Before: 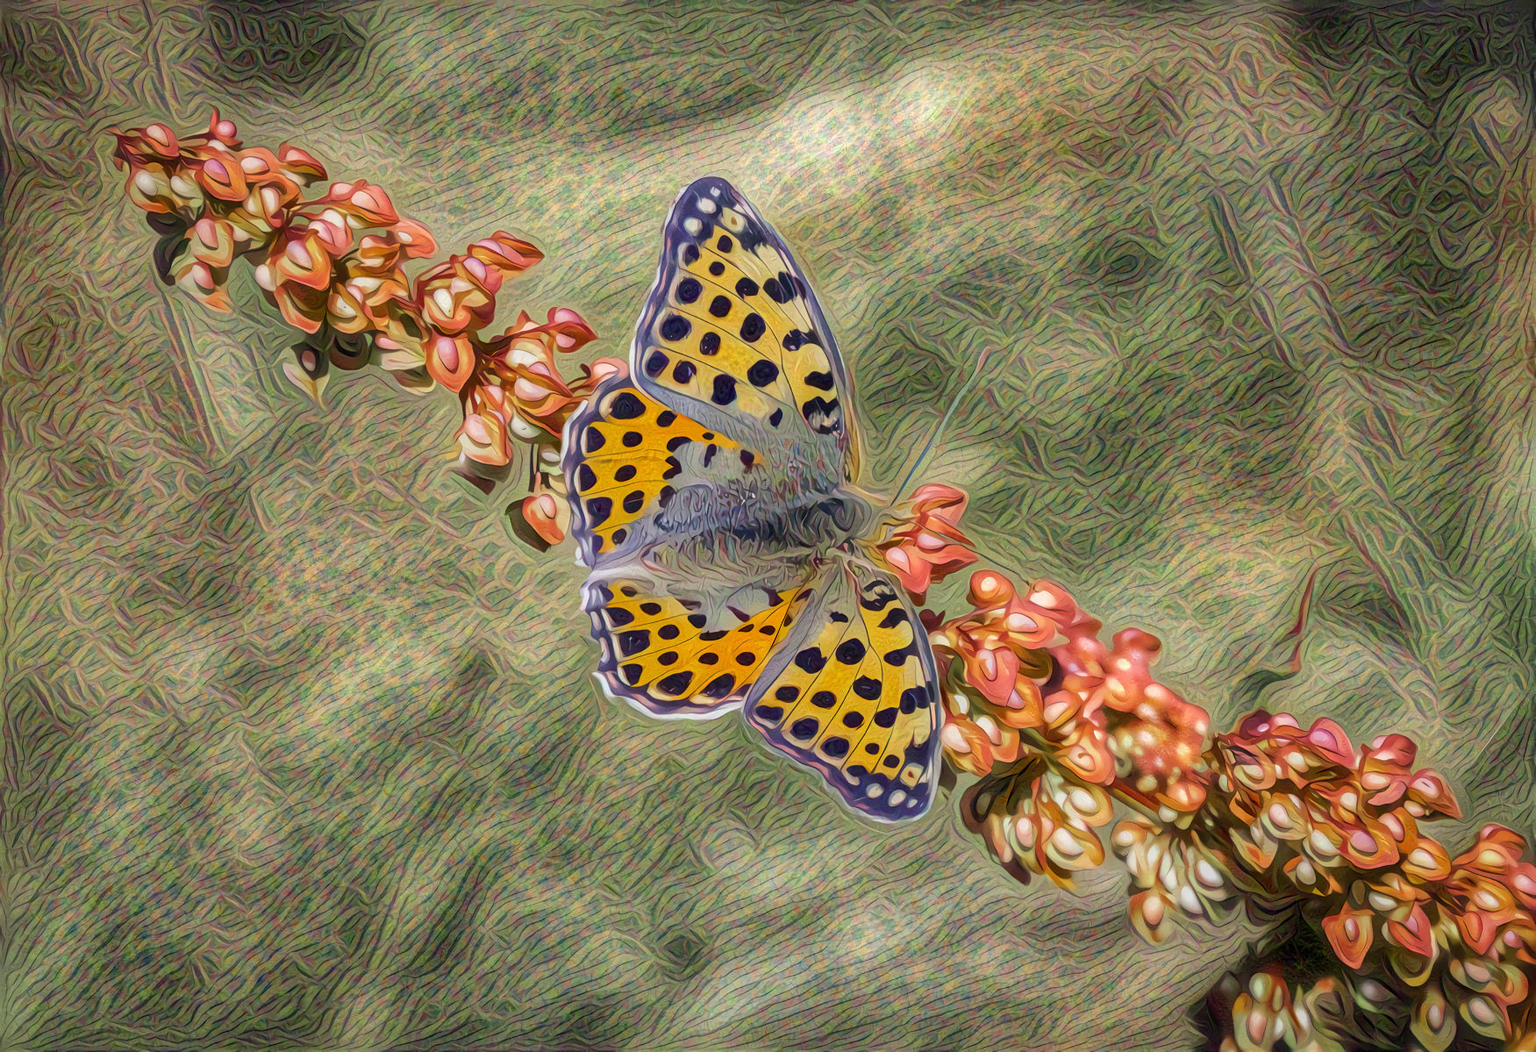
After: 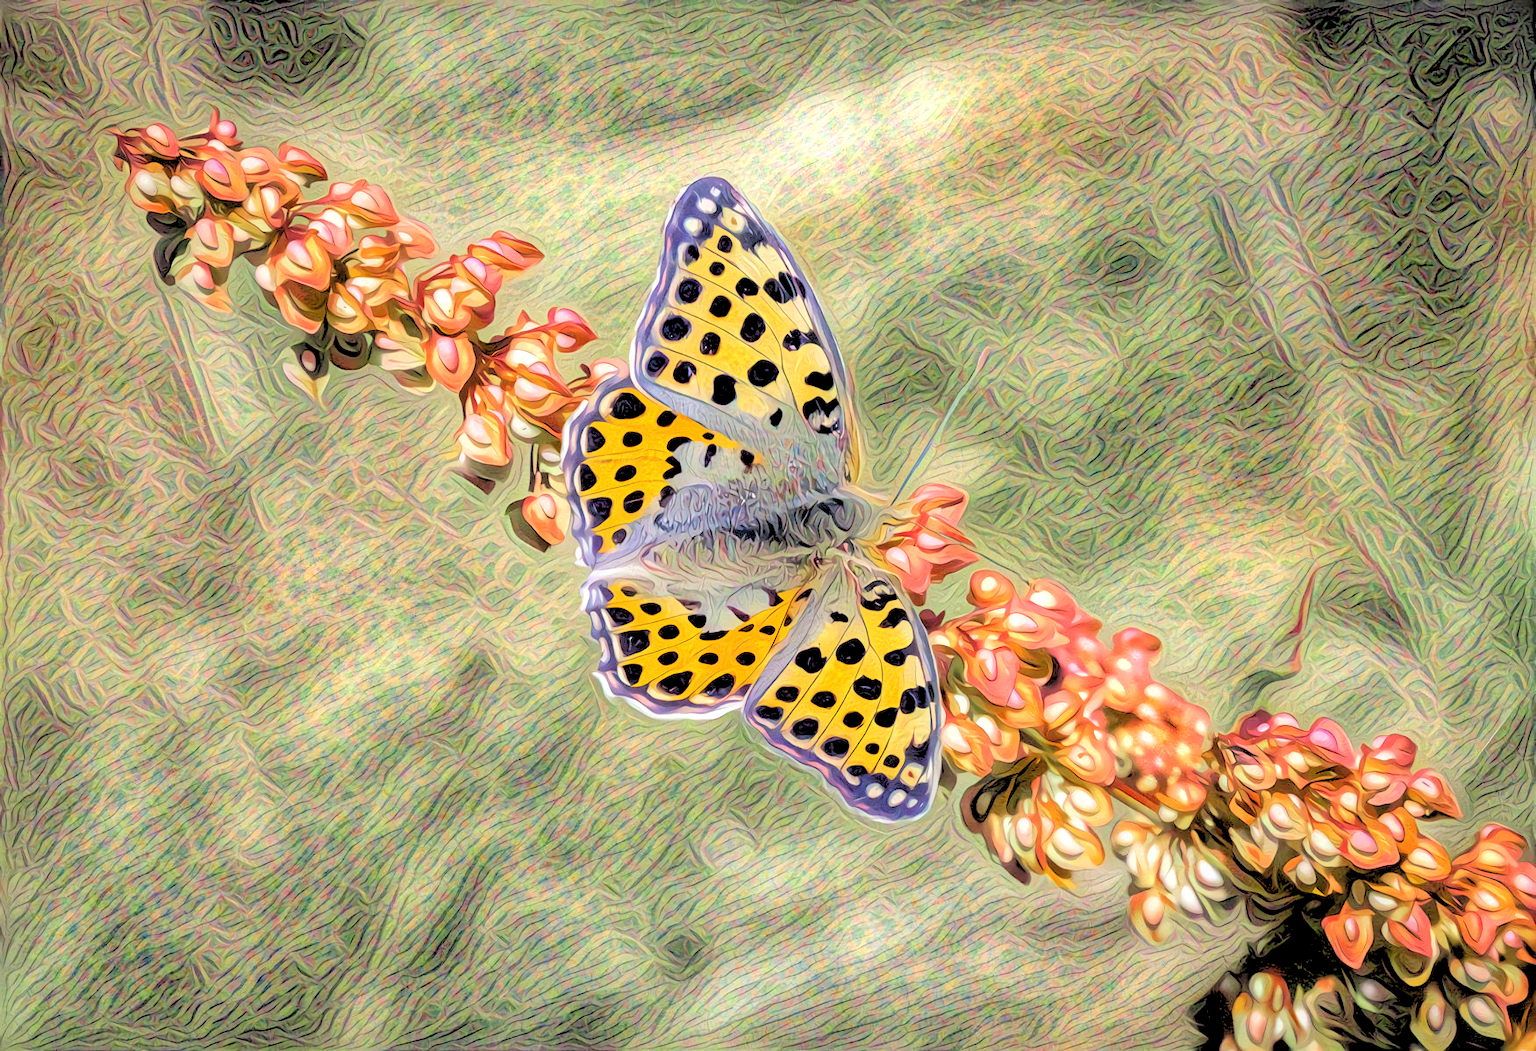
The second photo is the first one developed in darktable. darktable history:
rgb levels: levels [[0.027, 0.429, 0.996], [0, 0.5, 1], [0, 0.5, 1]]
exposure: black level correction 0, exposure 0.5 EV, compensate highlight preservation false
